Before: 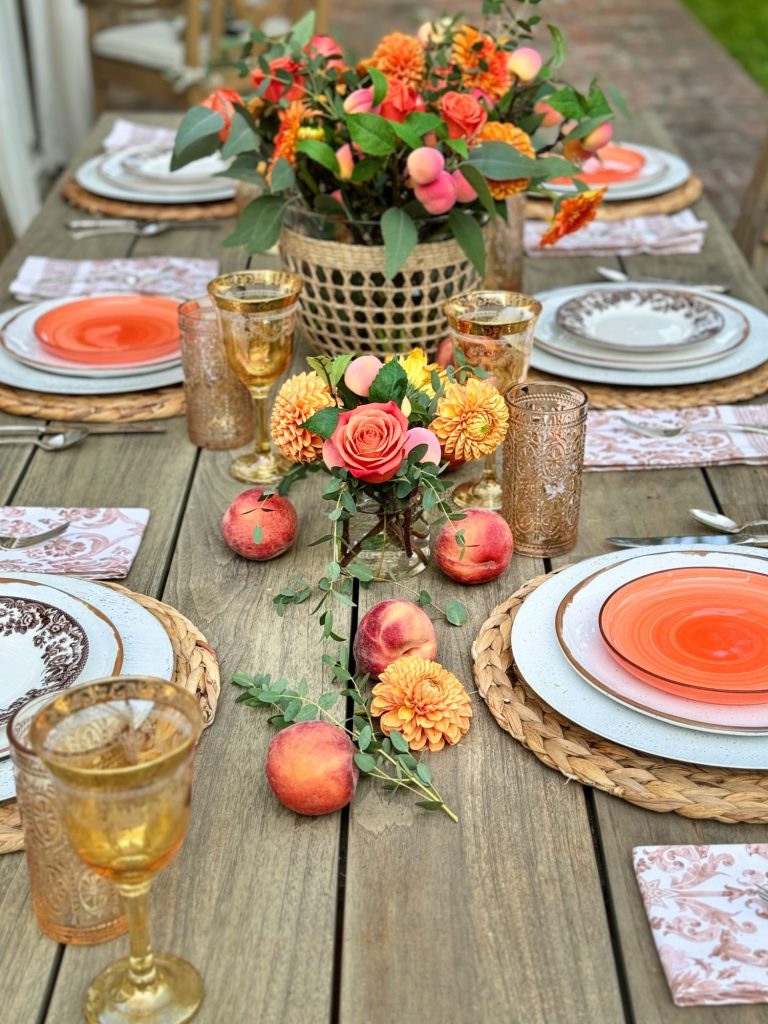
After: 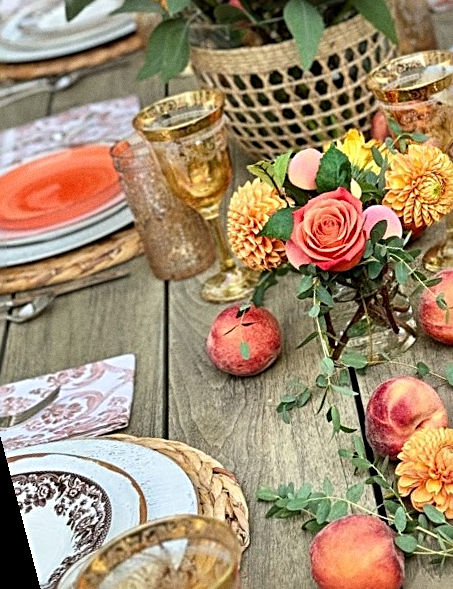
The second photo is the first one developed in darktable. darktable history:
rotate and perspective: rotation -14.8°, crop left 0.1, crop right 0.903, crop top 0.25, crop bottom 0.748
grain: coarseness 7.08 ISO, strength 21.67%, mid-tones bias 59.58%
sharpen: radius 2.543, amount 0.636
crop: left 5.114%, right 38.589%
